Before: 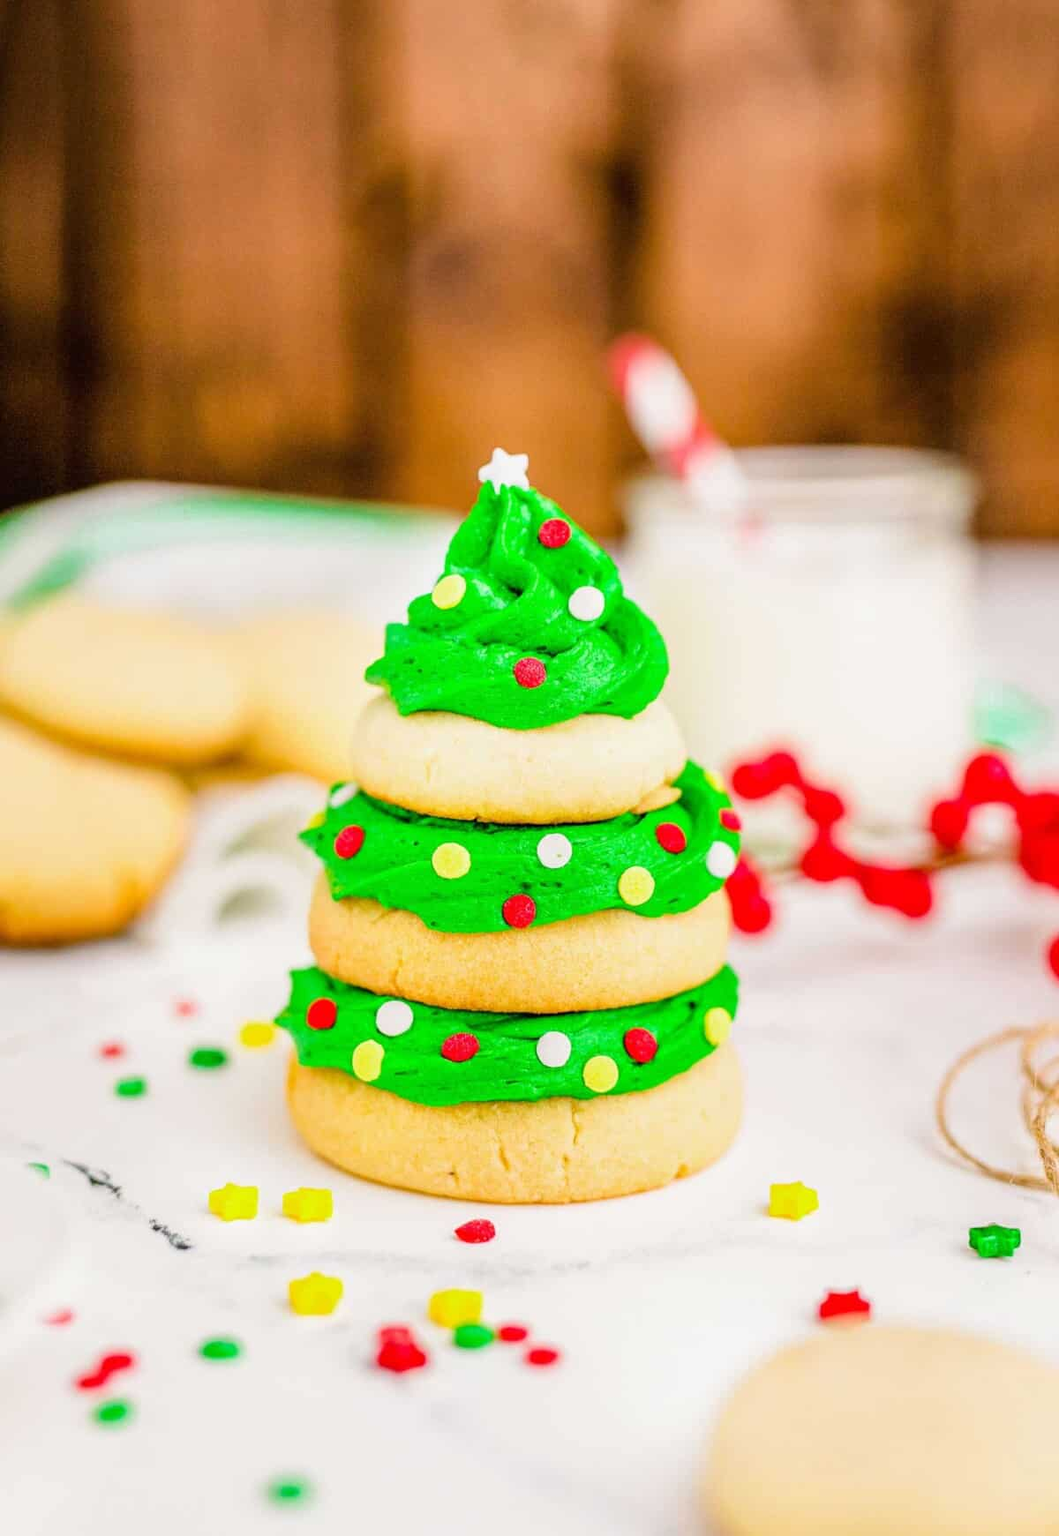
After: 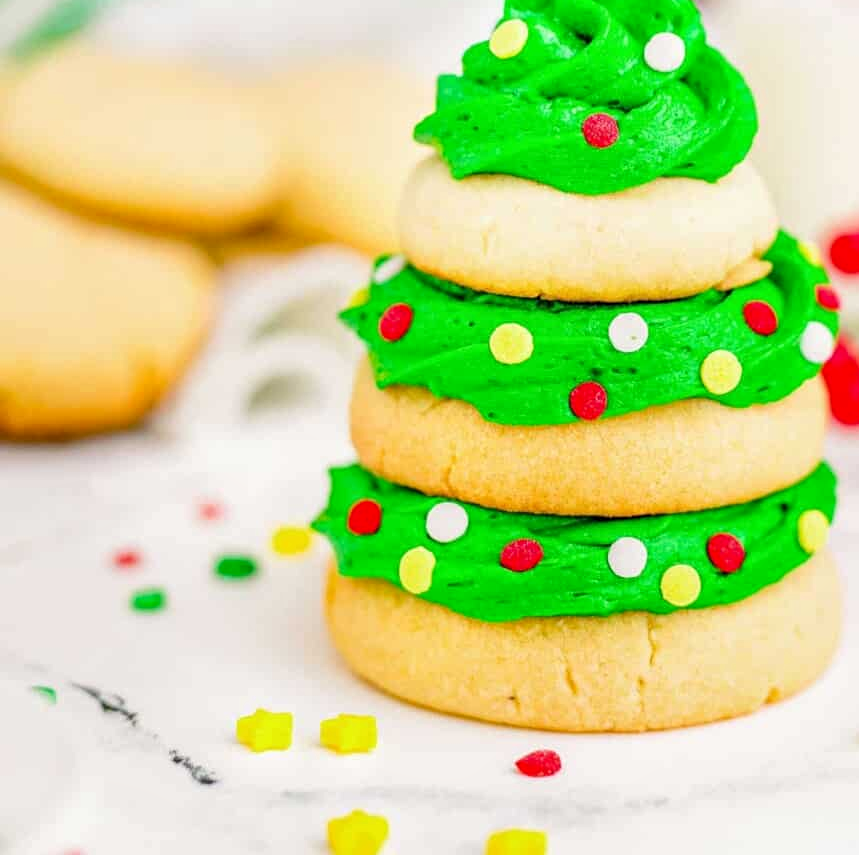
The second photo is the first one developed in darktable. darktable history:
crop: top 36.324%, right 28.369%, bottom 14.554%
local contrast: highlights 107%, shadows 99%, detail 120%, midtone range 0.2
